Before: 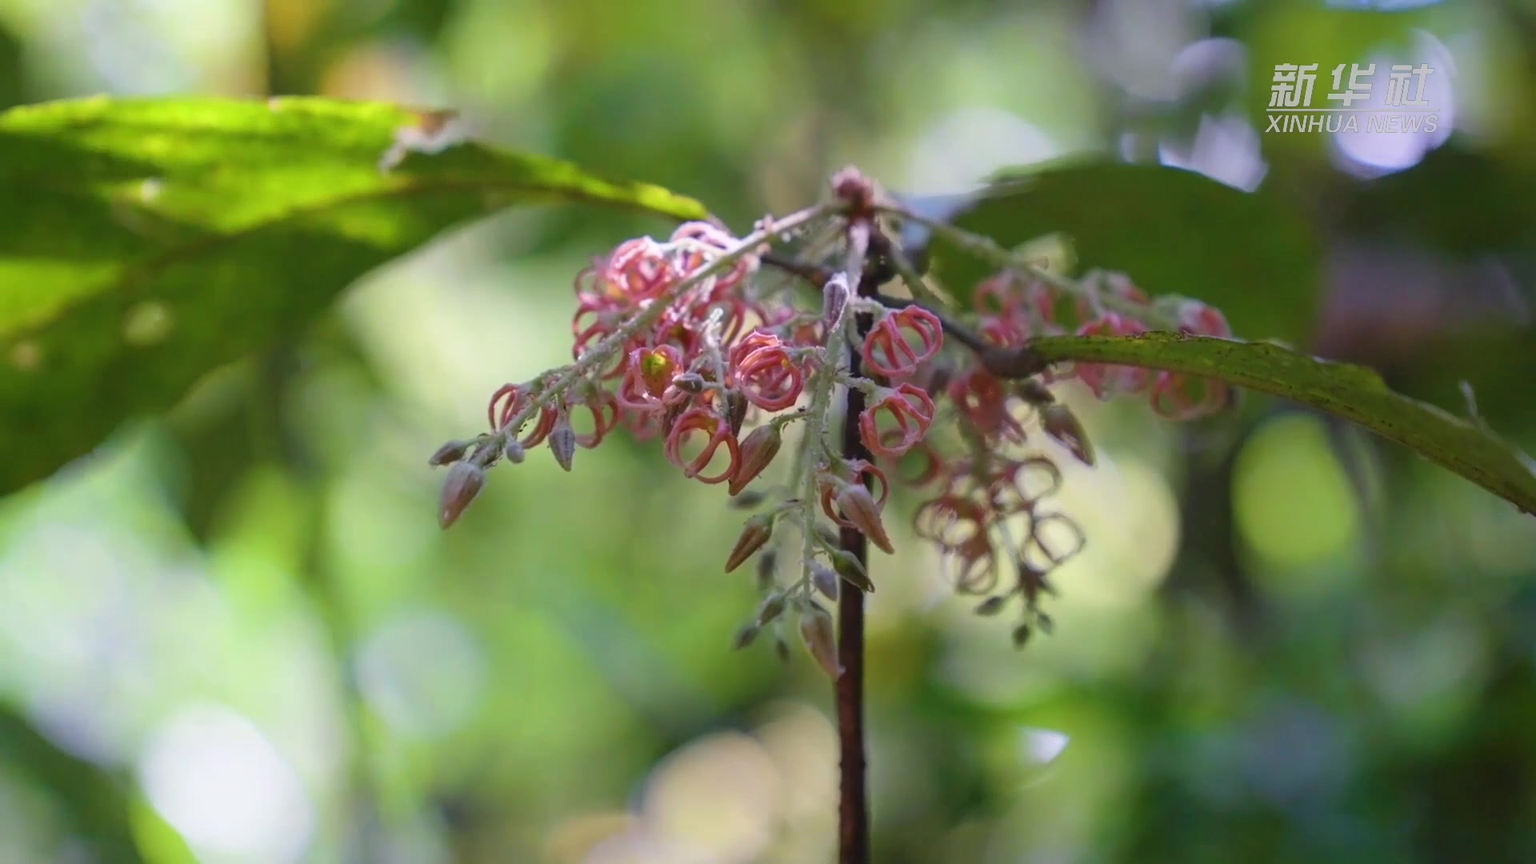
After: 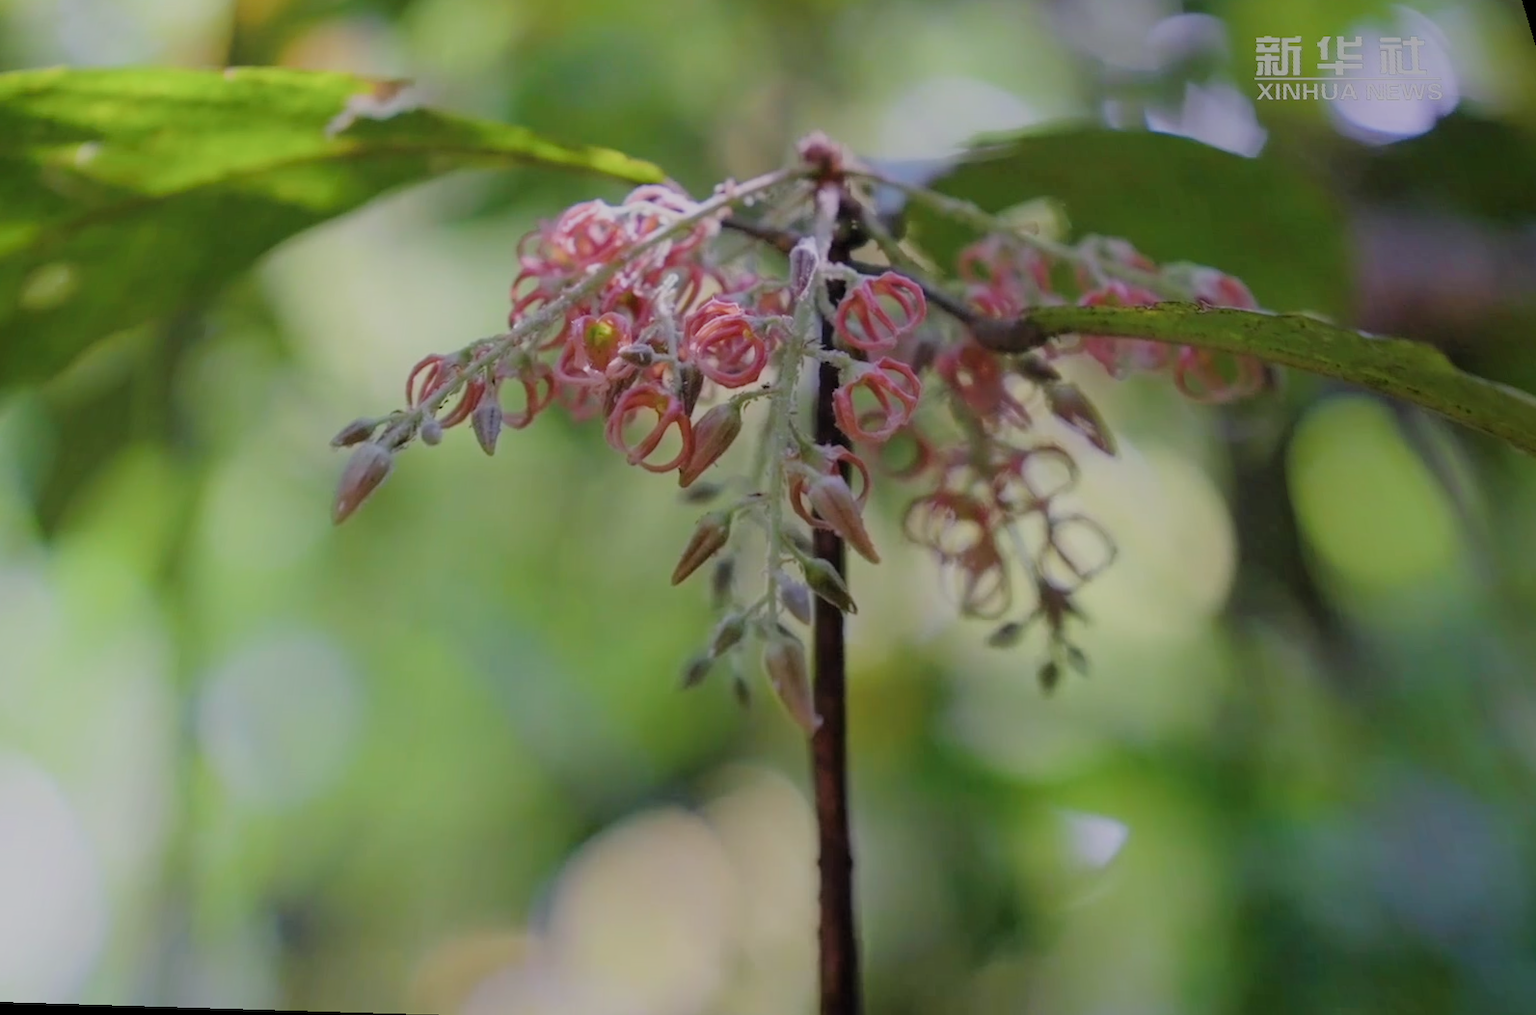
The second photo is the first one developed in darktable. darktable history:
rotate and perspective: rotation 0.72°, lens shift (vertical) -0.352, lens shift (horizontal) -0.051, crop left 0.152, crop right 0.859, crop top 0.019, crop bottom 0.964
filmic rgb: black relative exposure -6.59 EV, white relative exposure 4.71 EV, hardness 3.13, contrast 0.805
